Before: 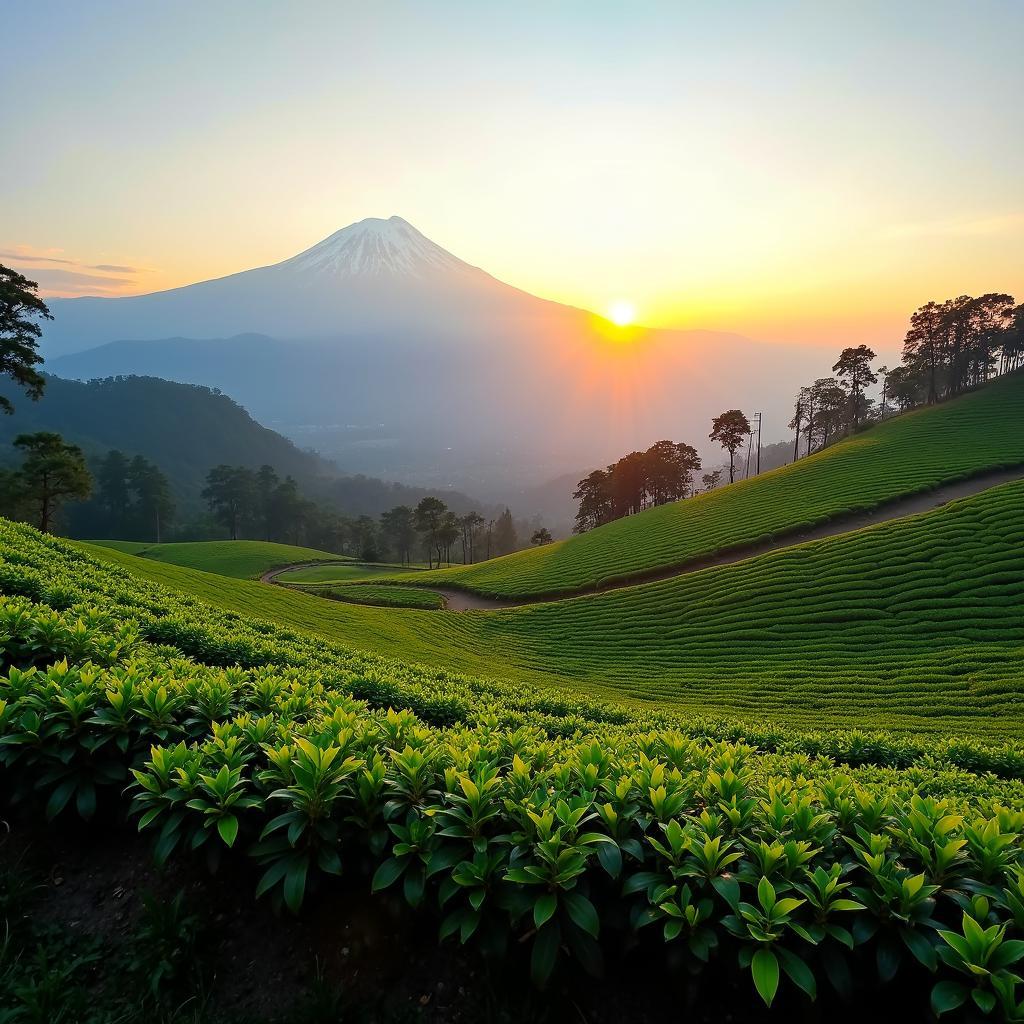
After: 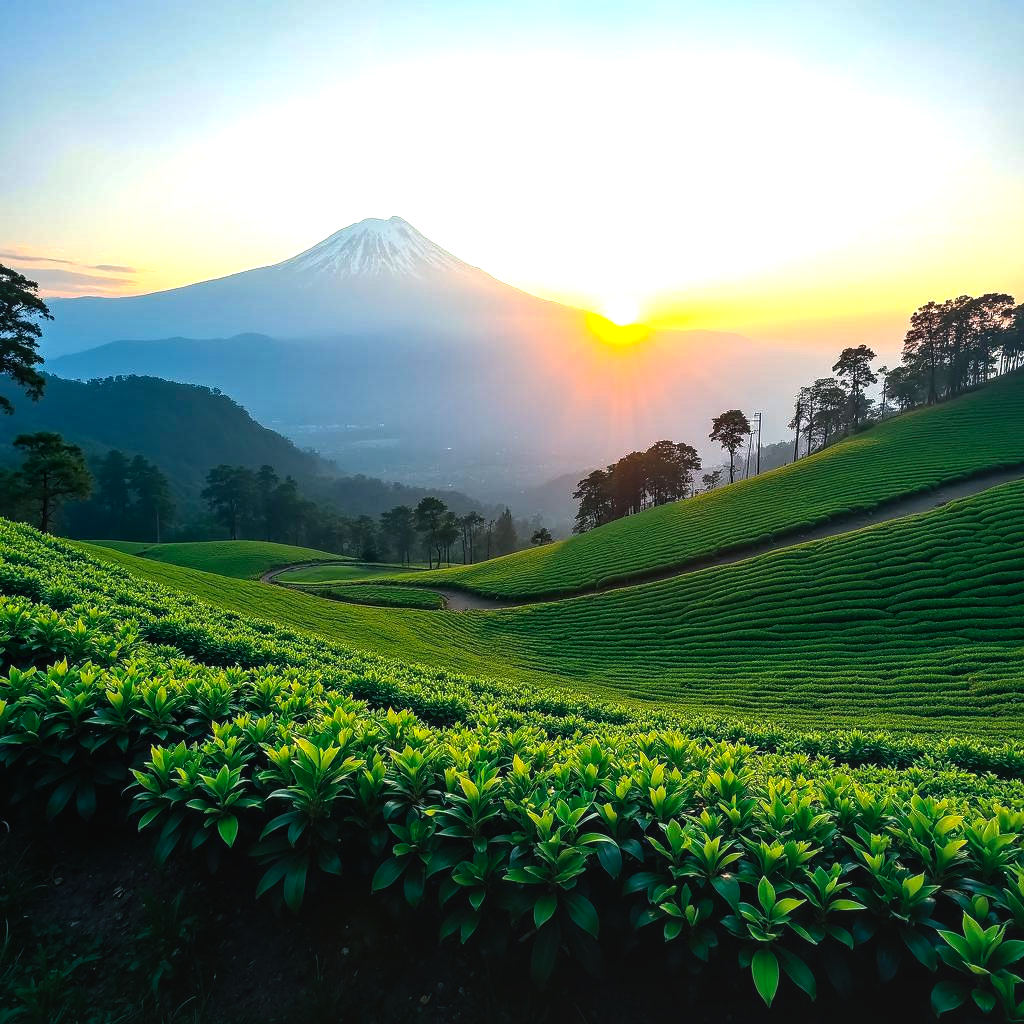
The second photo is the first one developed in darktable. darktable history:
local contrast: on, module defaults
color balance rgb: power › luminance -7.923%, power › chroma 2.266%, power › hue 221.73°, linear chroma grading › global chroma 8.751%, perceptual saturation grading › global saturation -0.069%, perceptual brilliance grading › global brilliance -4.766%, perceptual brilliance grading › highlights 23.912%, perceptual brilliance grading › mid-tones 7.246%, perceptual brilliance grading › shadows -4.646%, global vibrance 9.438%
